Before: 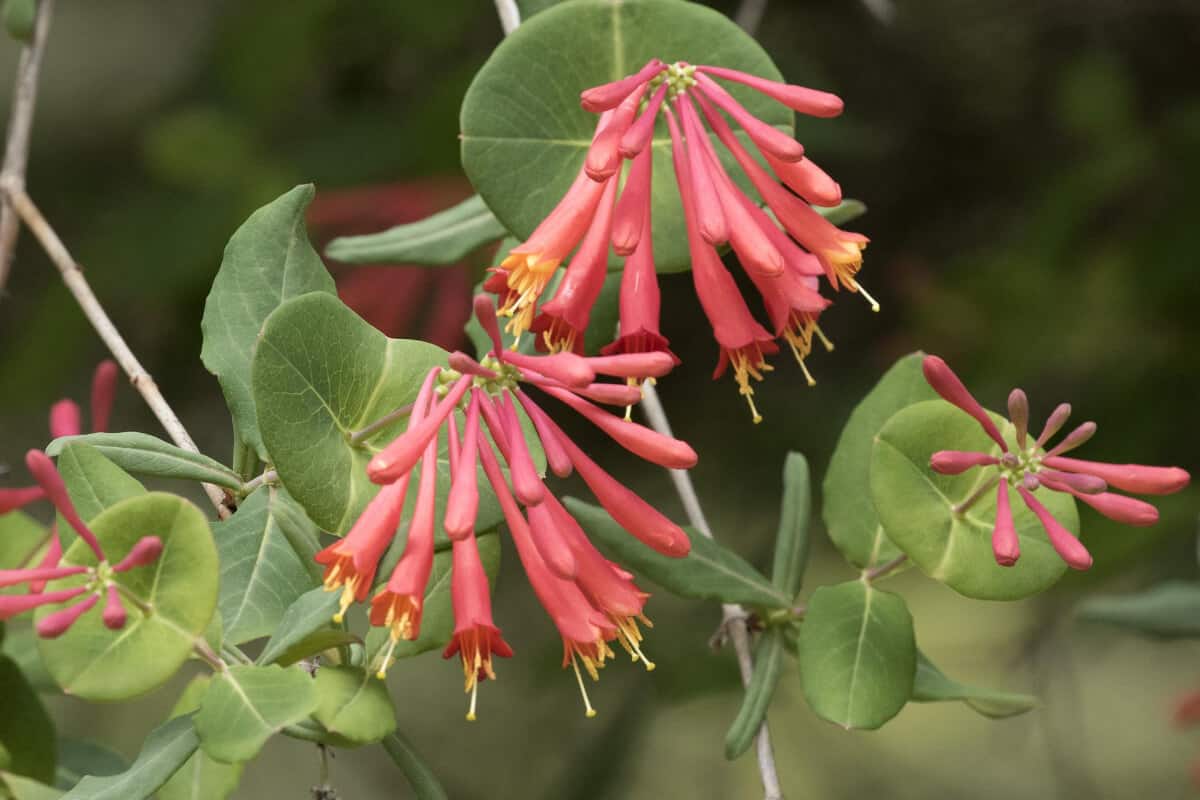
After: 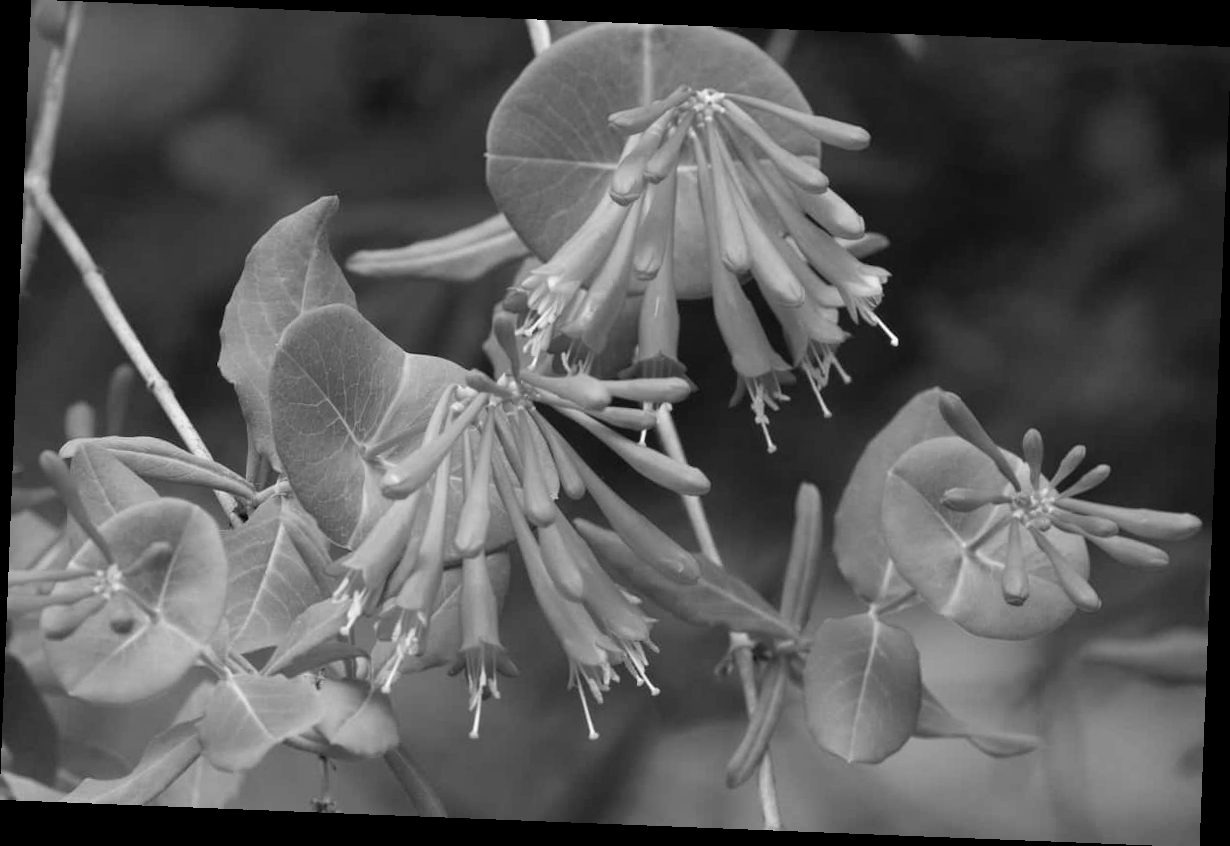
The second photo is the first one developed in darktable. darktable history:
rotate and perspective: rotation 2.27°, automatic cropping off
monochrome: on, module defaults
